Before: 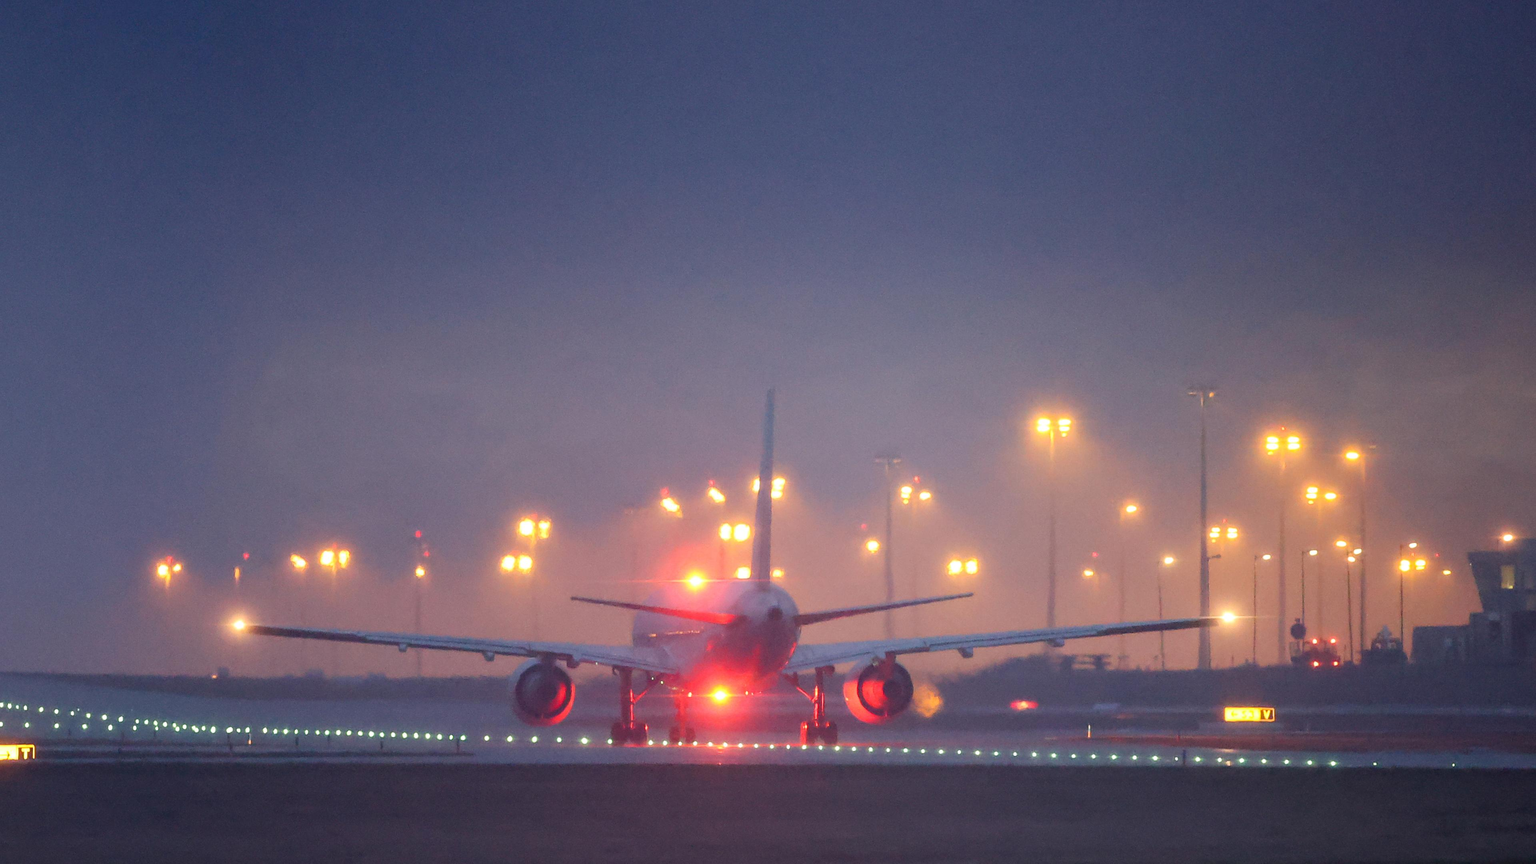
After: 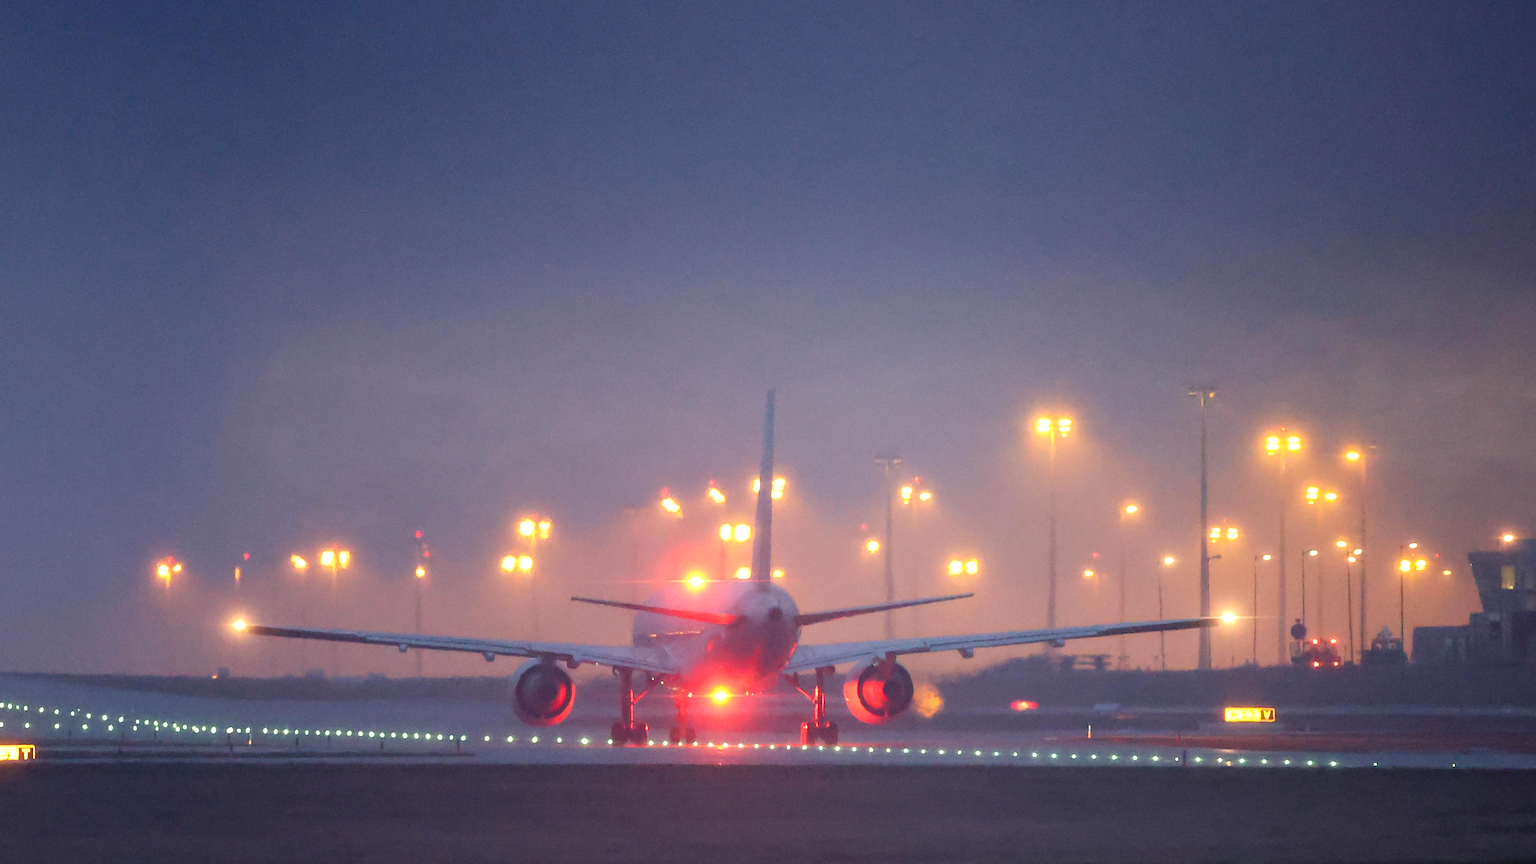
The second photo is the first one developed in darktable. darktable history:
levels: levels [0.016, 0.5, 0.996]
exposure: exposure 0.209 EV, compensate exposure bias true, compensate highlight preservation false
